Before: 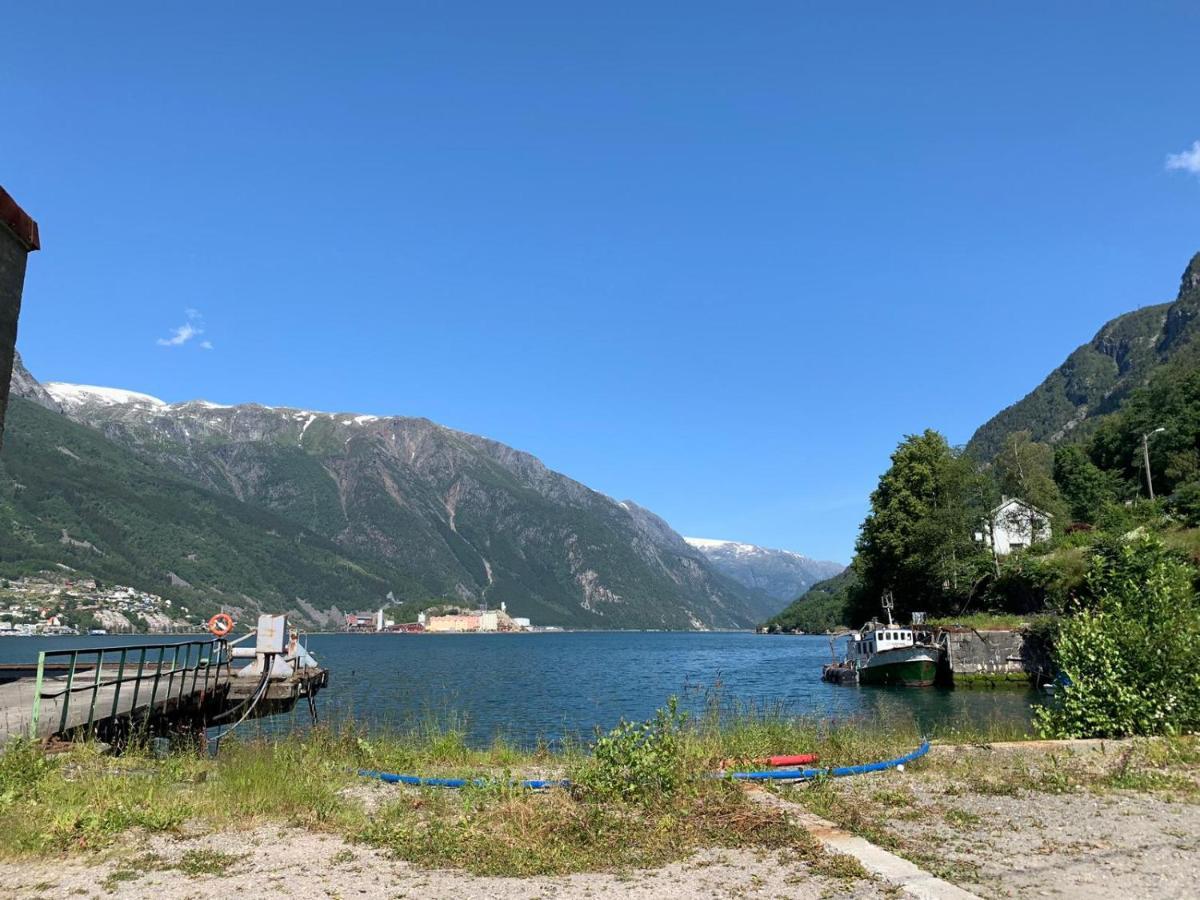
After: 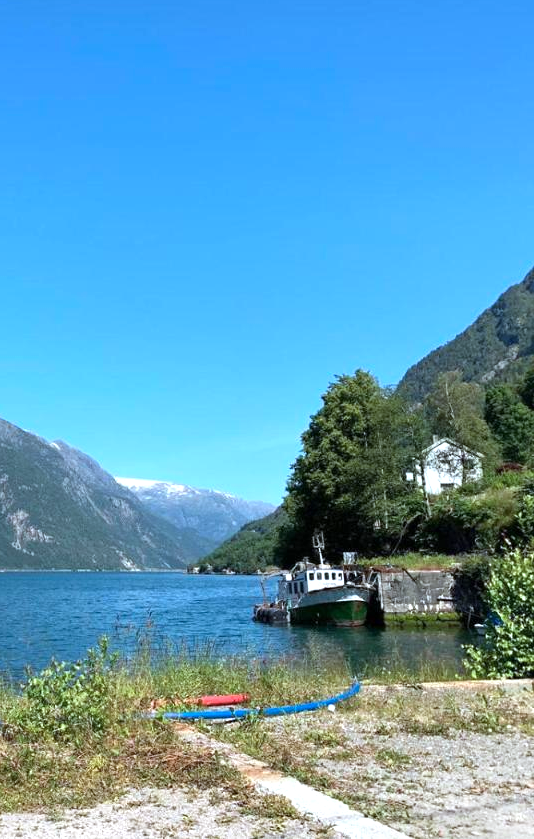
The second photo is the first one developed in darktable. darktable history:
crop: left 47.498%, top 6.693%, right 7.964%
color correction: highlights a* -3.86, highlights b* -10.99
exposure: exposure 0.505 EV, compensate highlight preservation false
